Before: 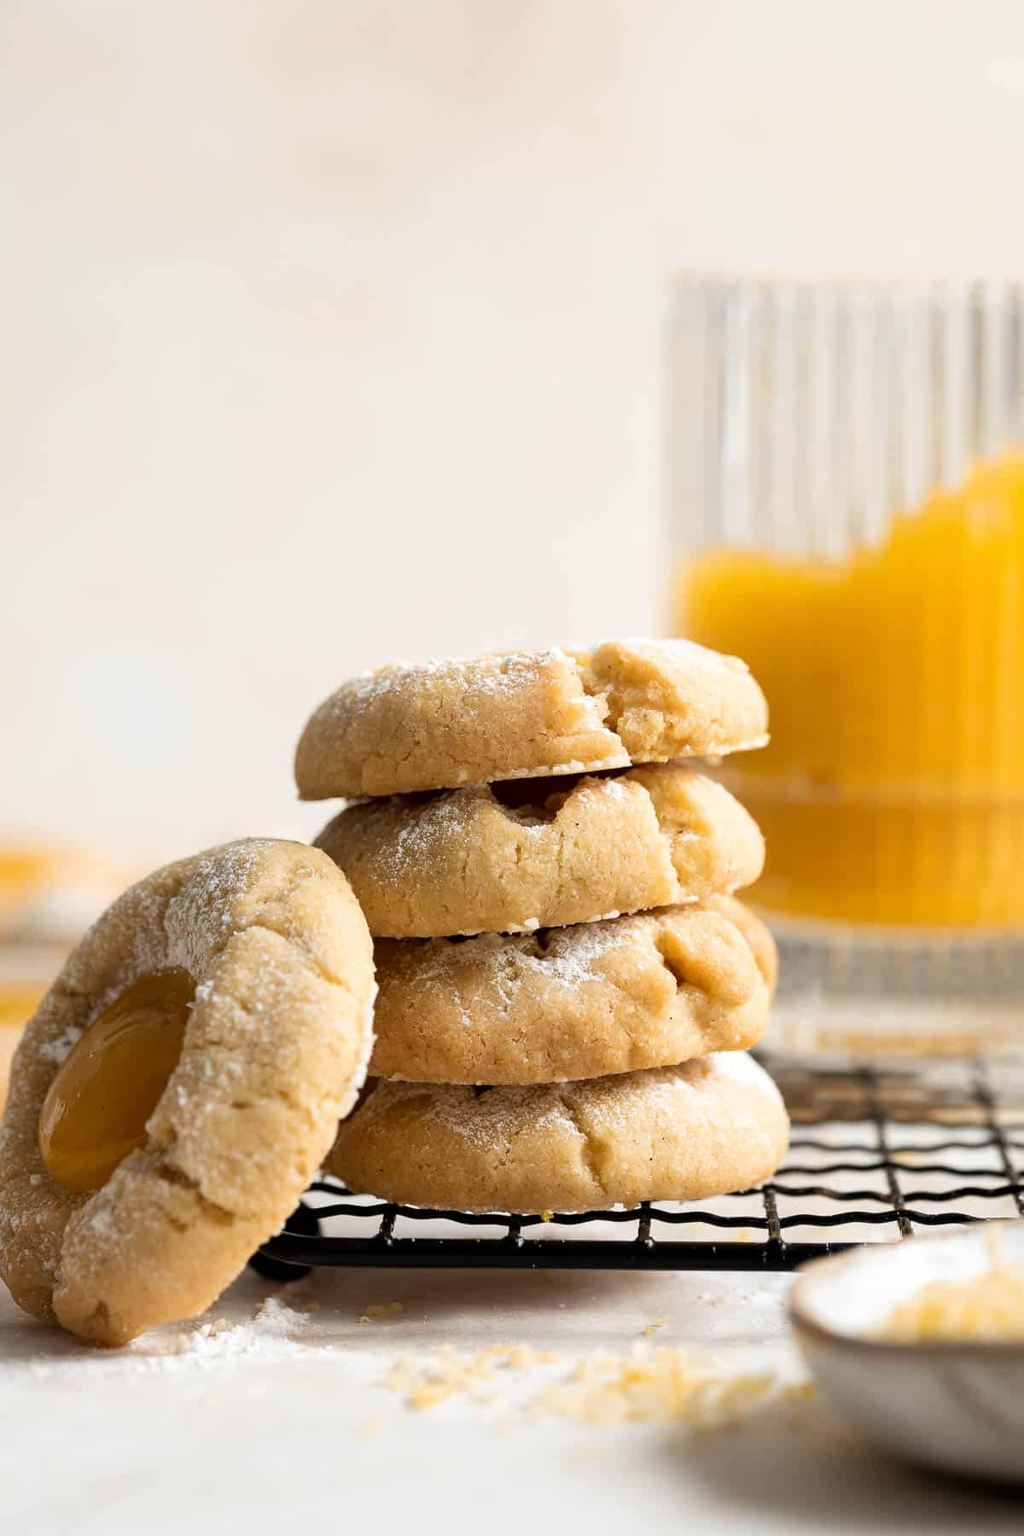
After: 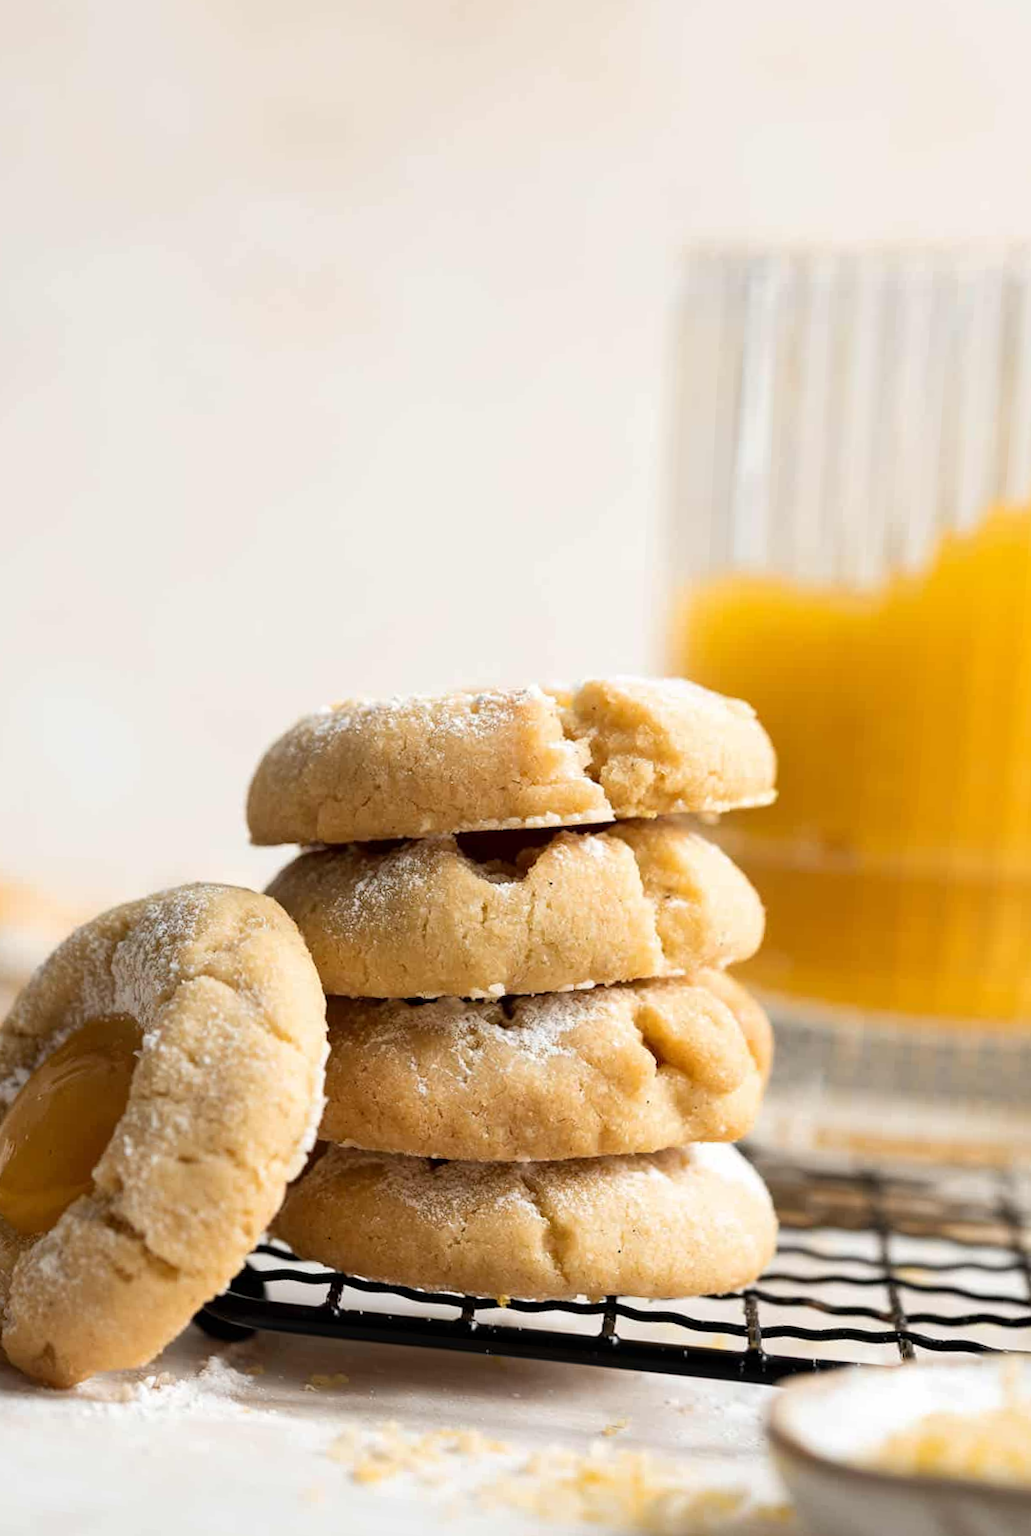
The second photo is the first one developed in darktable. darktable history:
crop and rotate: angle -1.69°
rotate and perspective: rotation 0.062°, lens shift (vertical) 0.115, lens shift (horizontal) -0.133, crop left 0.047, crop right 0.94, crop top 0.061, crop bottom 0.94
